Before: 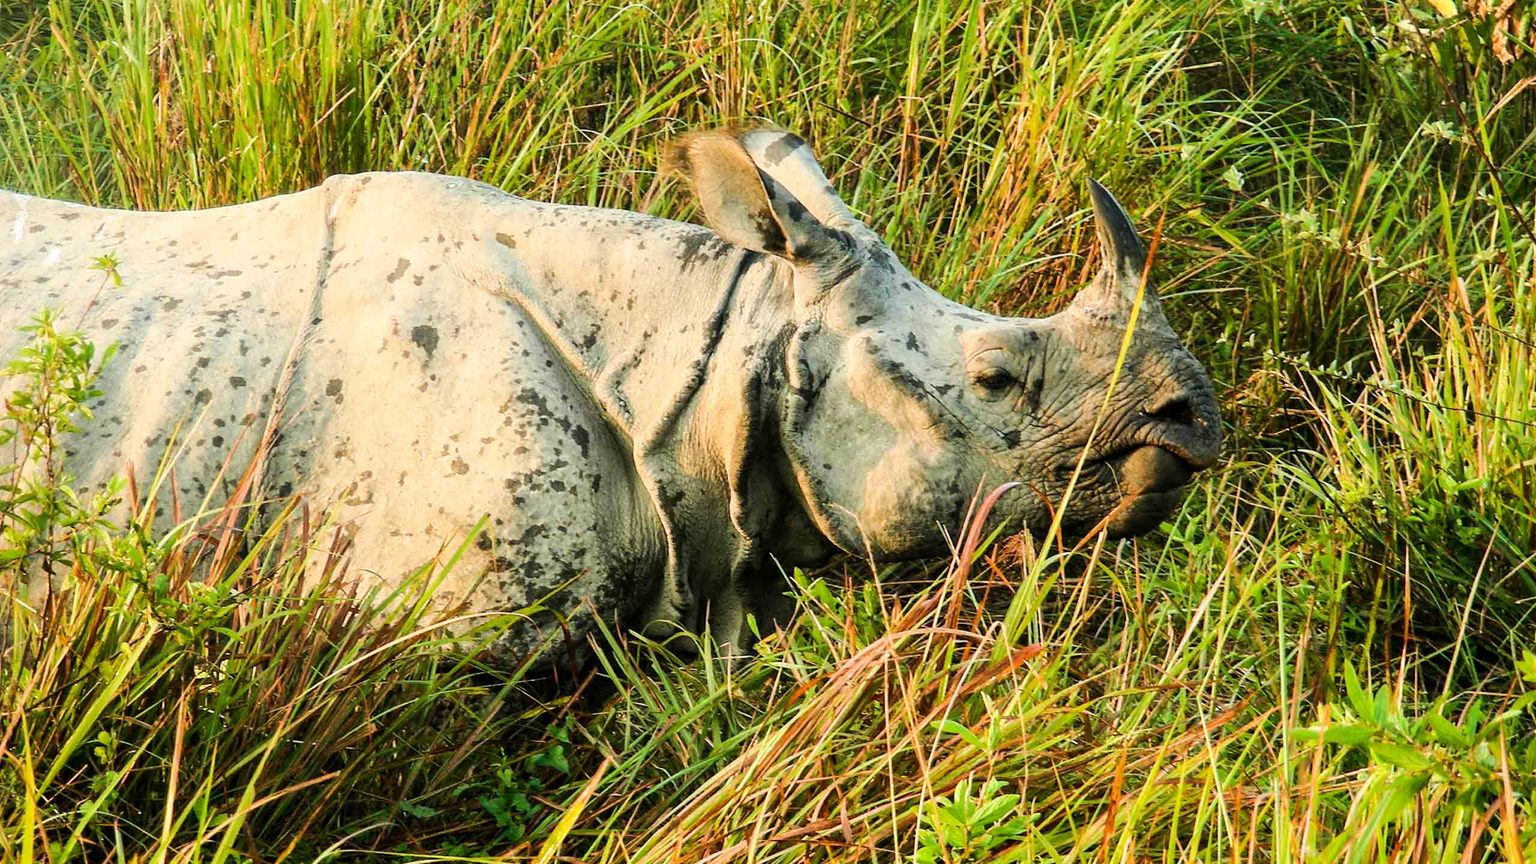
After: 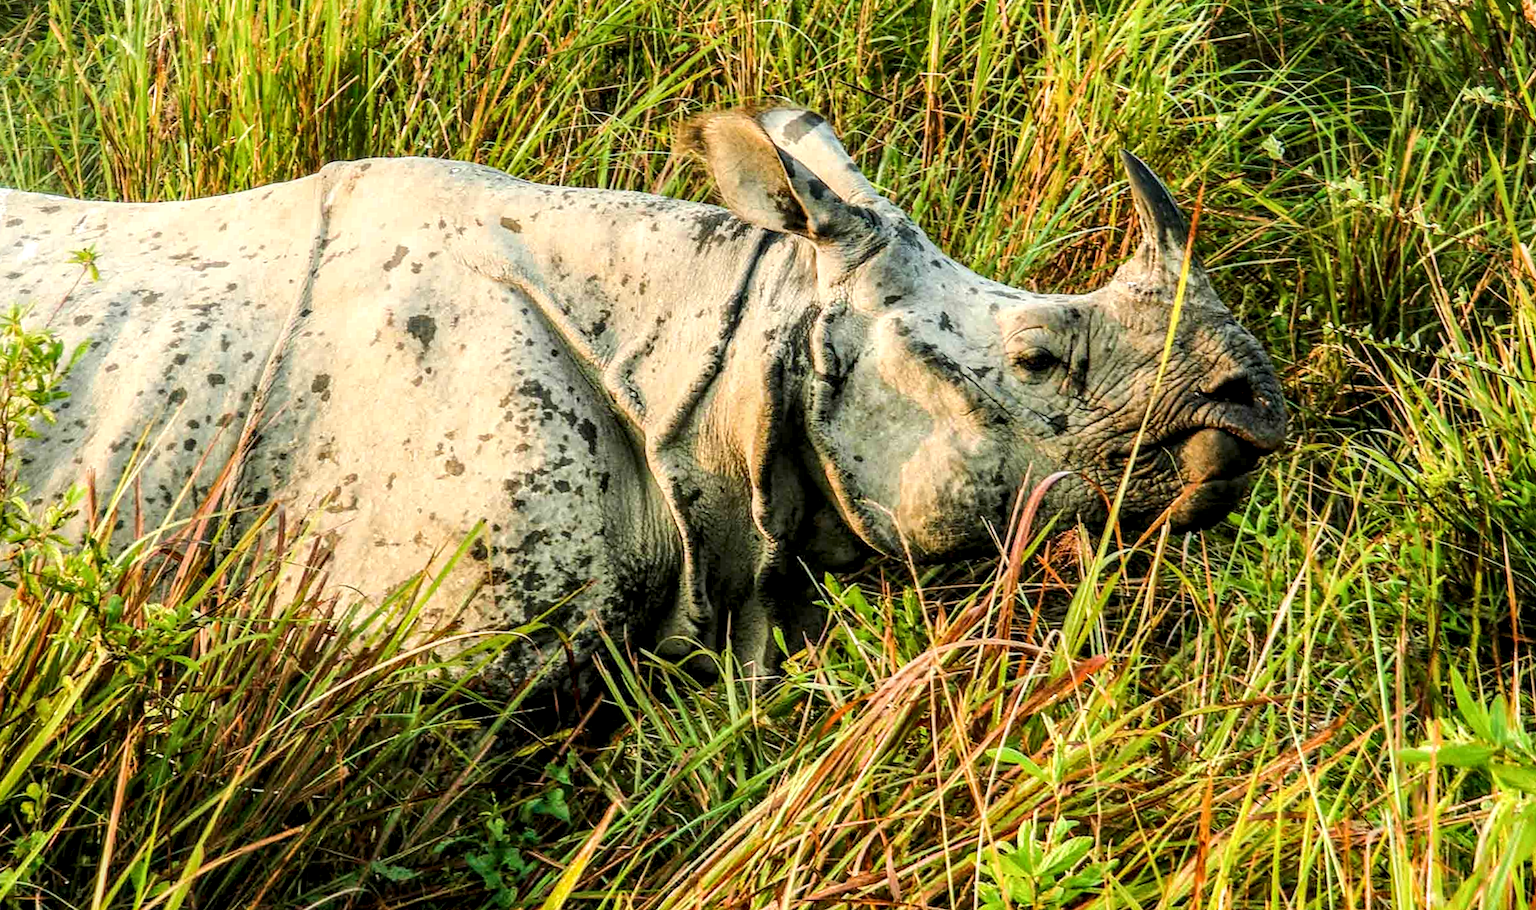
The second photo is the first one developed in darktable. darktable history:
local contrast: highlights 20%, detail 150%
rotate and perspective: rotation -1.68°, lens shift (vertical) -0.146, crop left 0.049, crop right 0.912, crop top 0.032, crop bottom 0.96
crop and rotate: angle -0.5°
